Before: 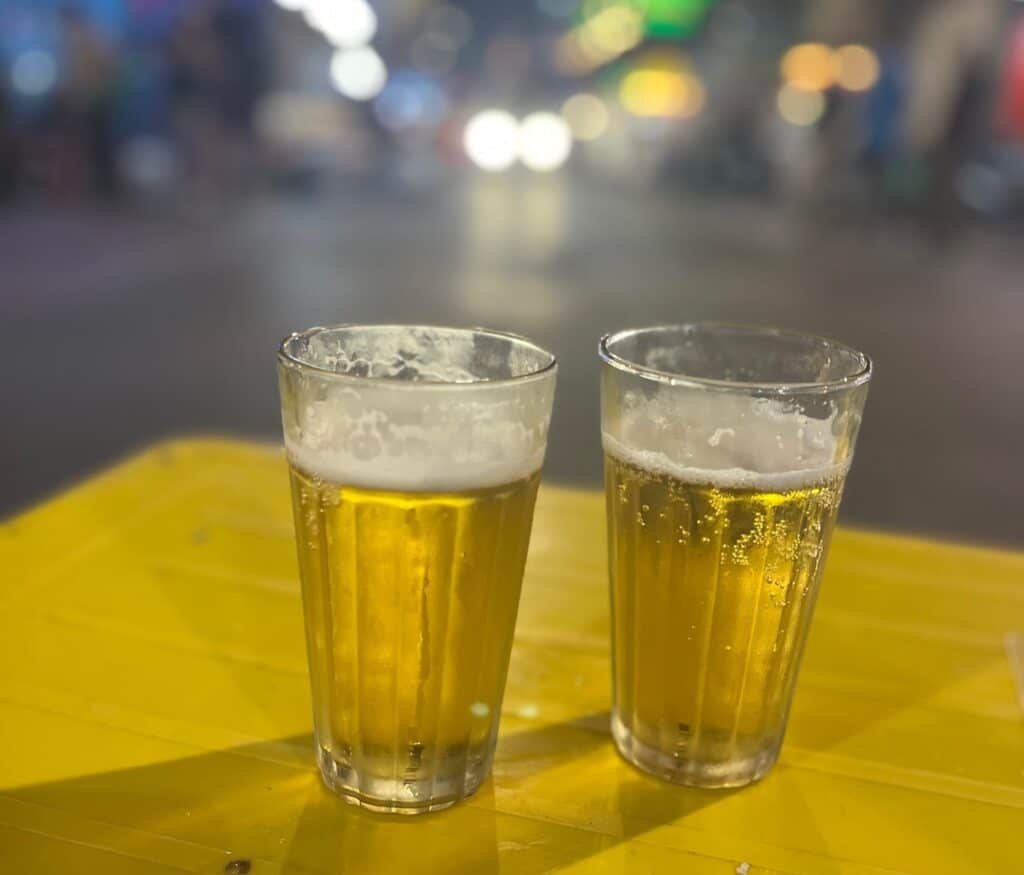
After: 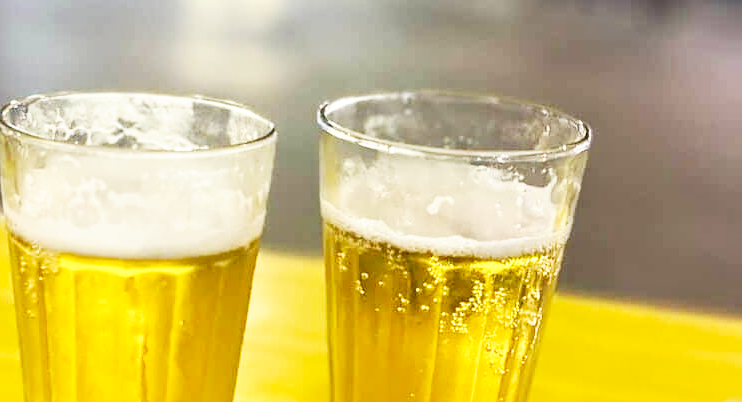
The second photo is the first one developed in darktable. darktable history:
contrast equalizer: octaves 7, y [[0.502, 0.505, 0.512, 0.529, 0.564, 0.588], [0.5 ×6], [0.502, 0.505, 0.512, 0.529, 0.564, 0.588], [0, 0.001, 0.001, 0.004, 0.008, 0.011], [0, 0.001, 0.001, 0.004, 0.008, 0.011]]
crop and rotate: left 27.467%, top 26.556%, bottom 27.429%
base curve: curves: ch0 [(0, 0) (0.007, 0.004) (0.027, 0.03) (0.046, 0.07) (0.207, 0.54) (0.442, 0.872) (0.673, 0.972) (1, 1)], preserve colors none
